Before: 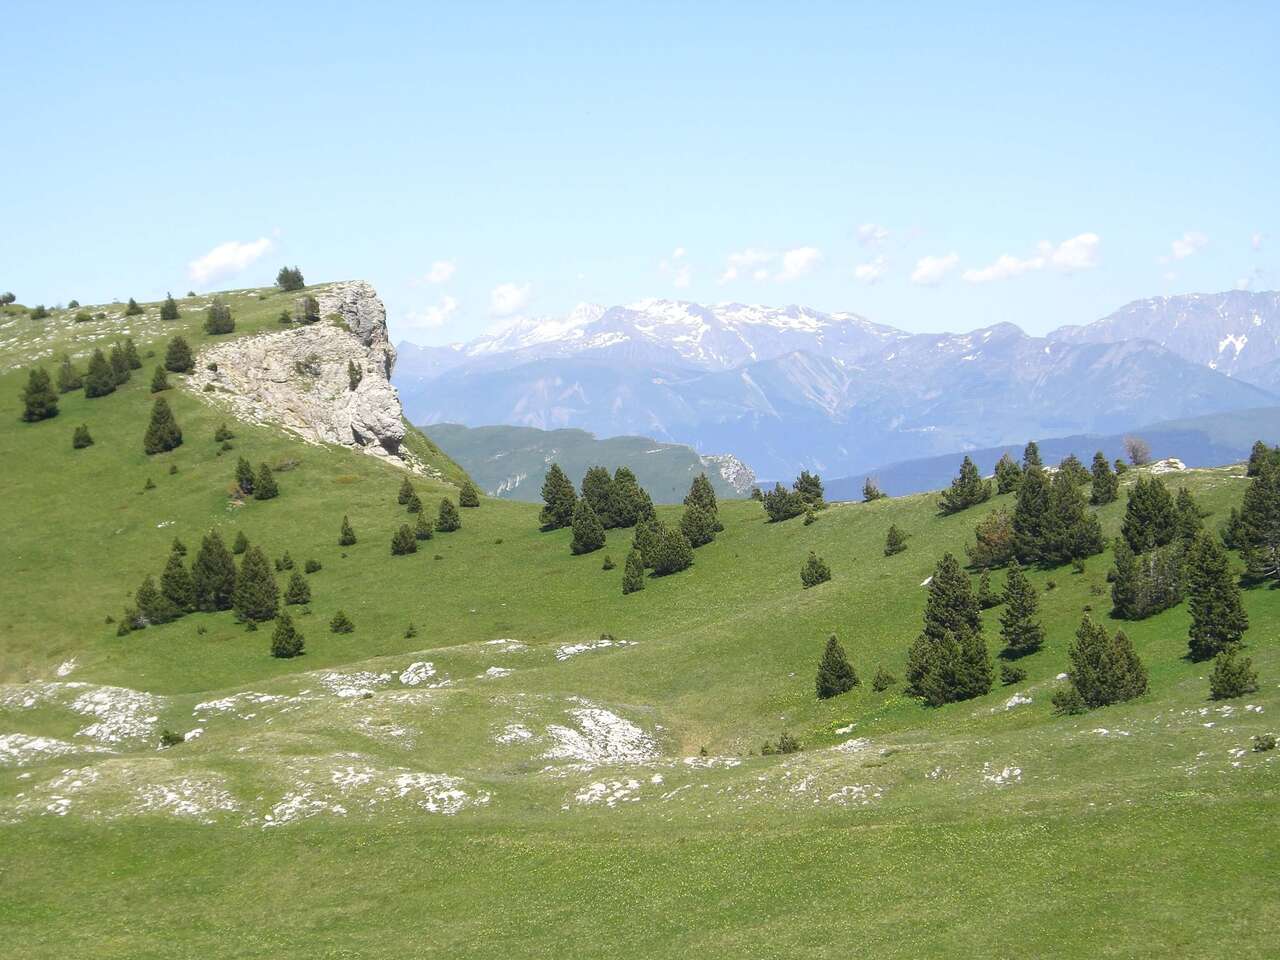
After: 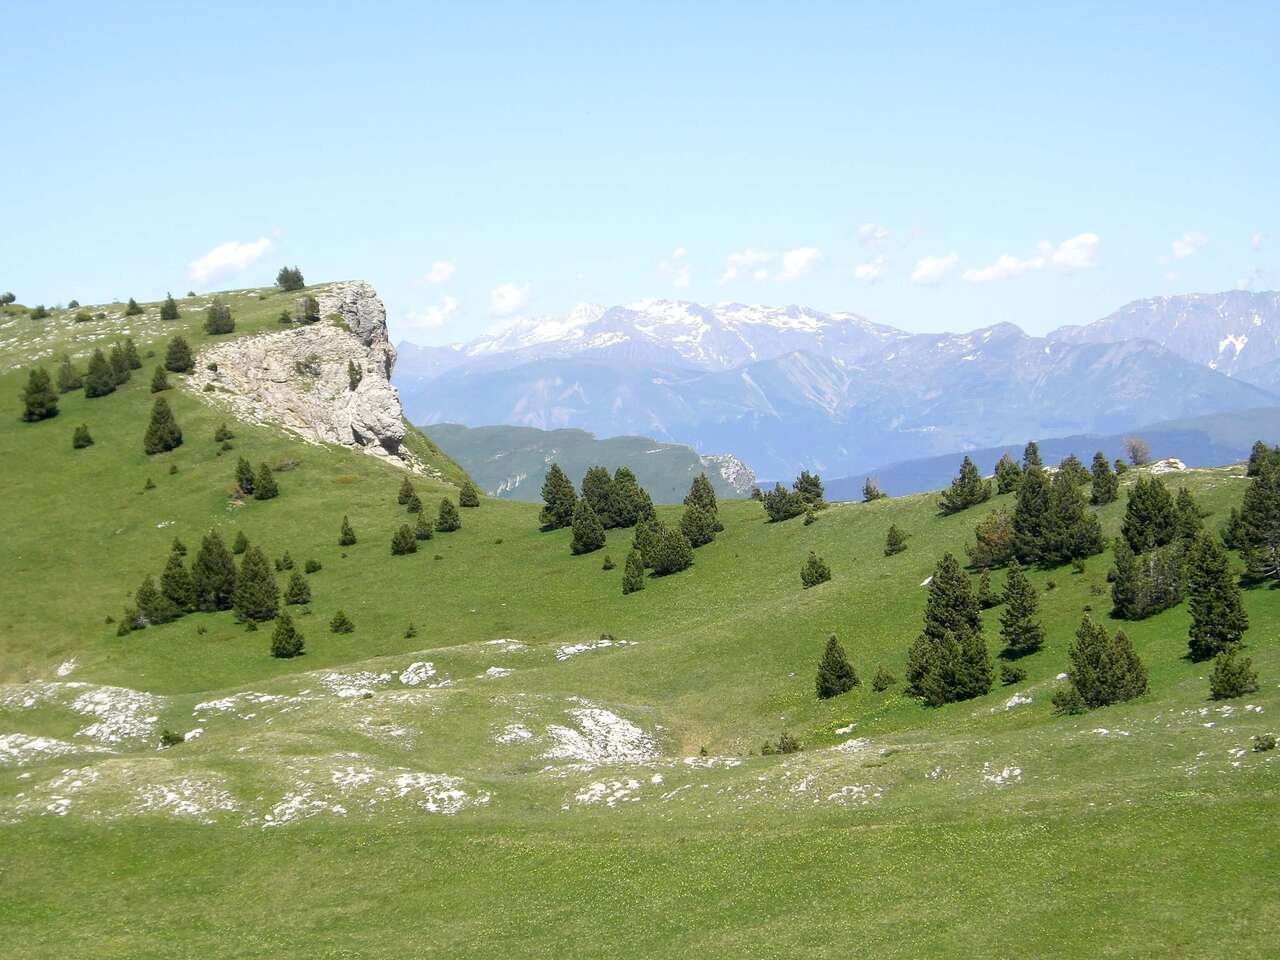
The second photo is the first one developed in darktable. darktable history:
exposure: black level correction 0.01, exposure 0.007 EV, compensate exposure bias true, compensate highlight preservation false
